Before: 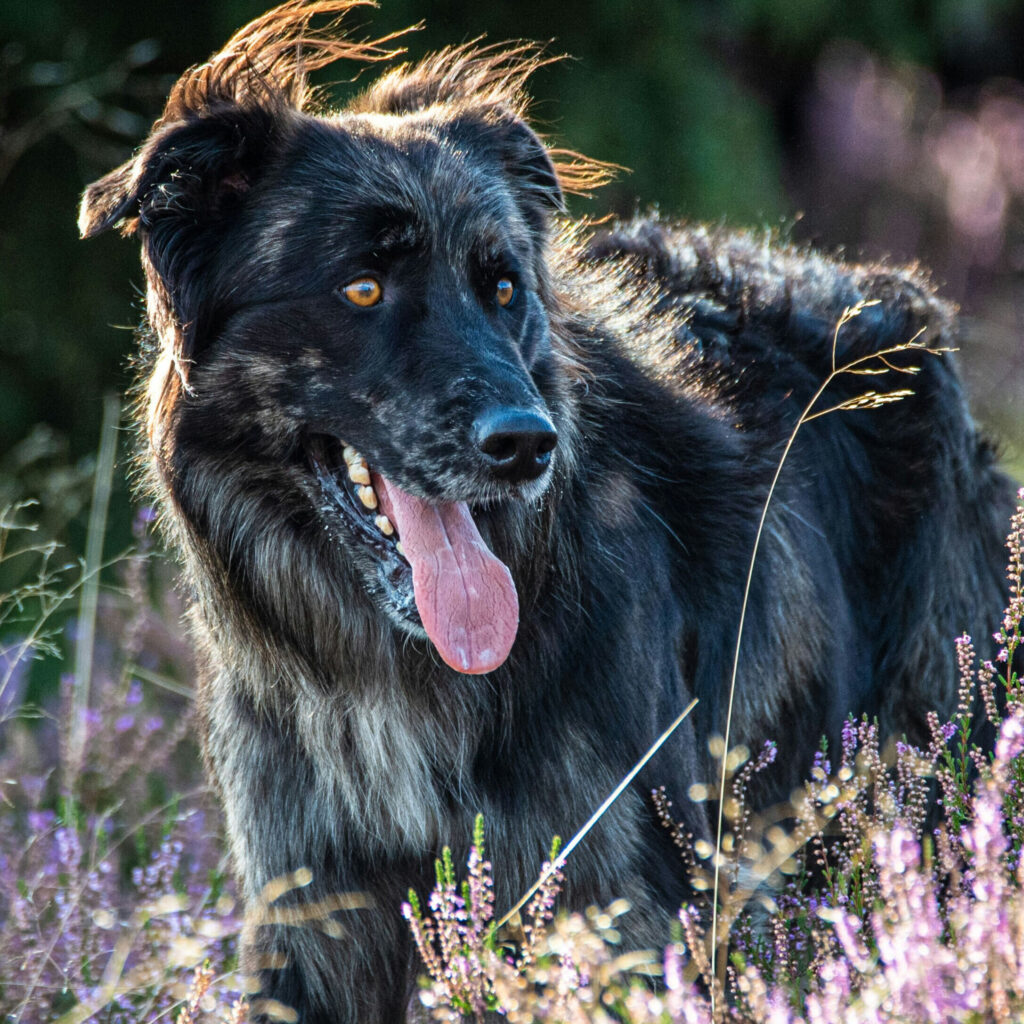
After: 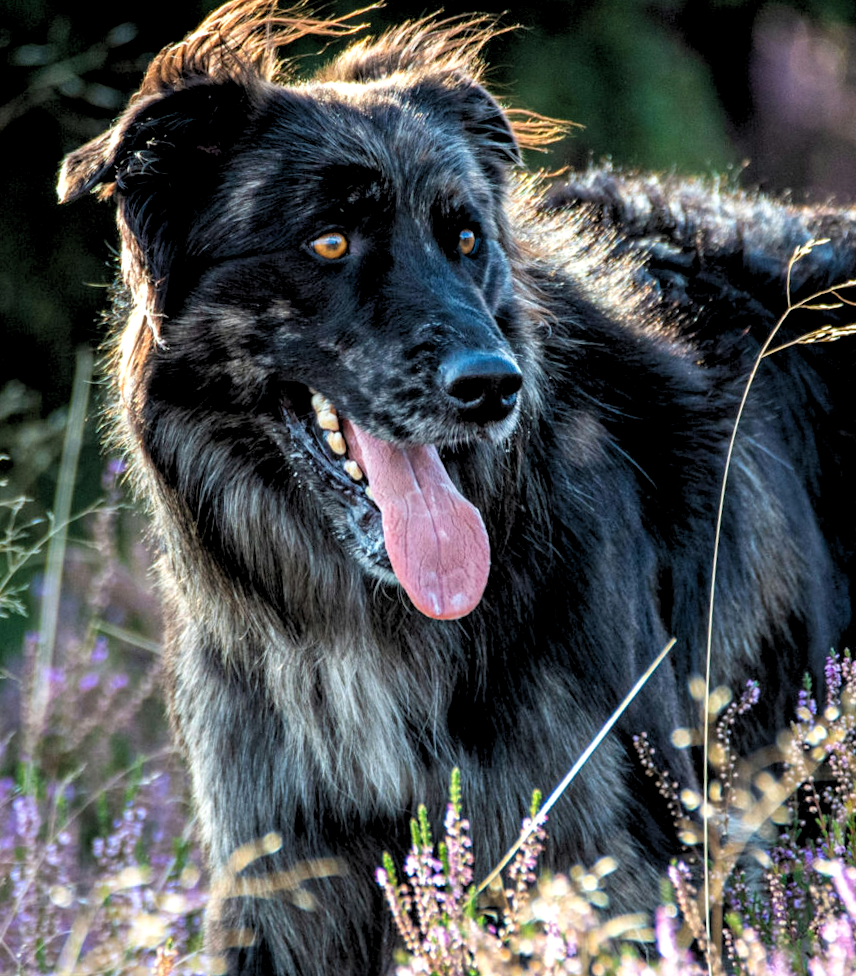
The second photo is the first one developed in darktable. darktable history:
crop: right 9.509%, bottom 0.031%
rgb levels: levels [[0.01, 0.419, 0.839], [0, 0.5, 1], [0, 0.5, 1]]
rotate and perspective: rotation -1.68°, lens shift (vertical) -0.146, crop left 0.049, crop right 0.912, crop top 0.032, crop bottom 0.96
